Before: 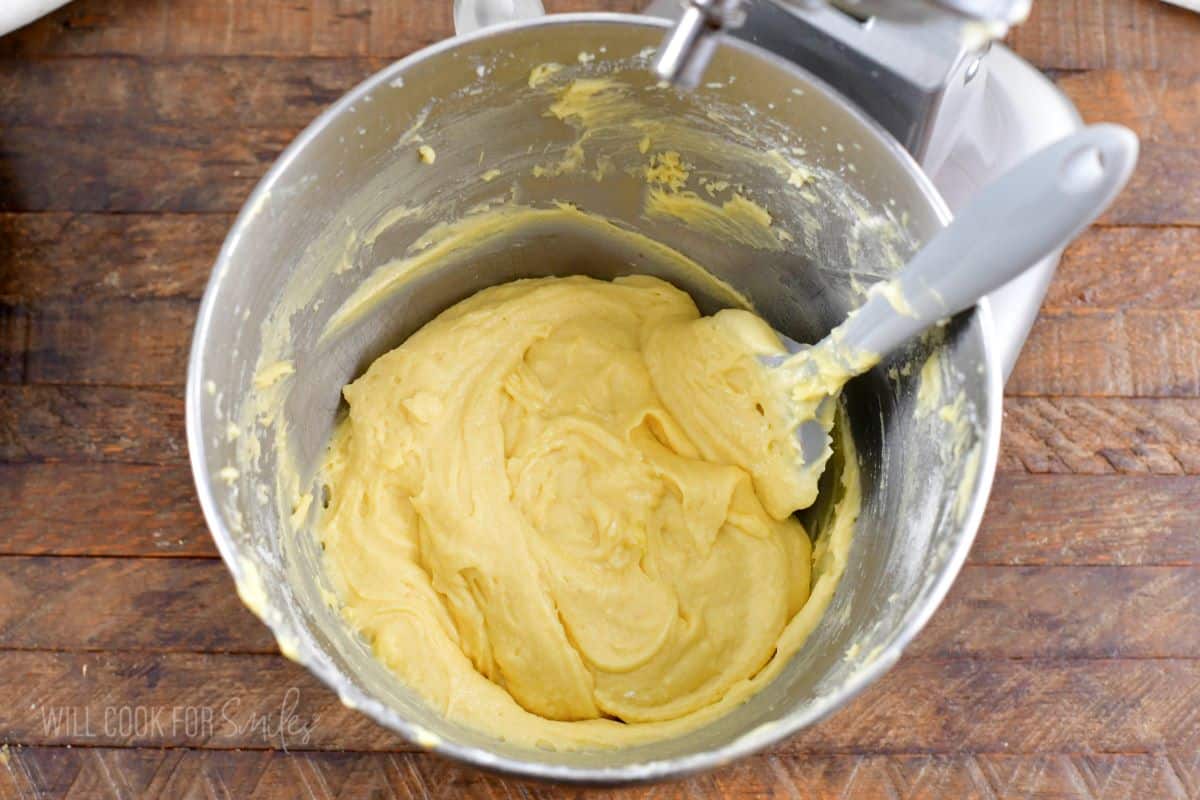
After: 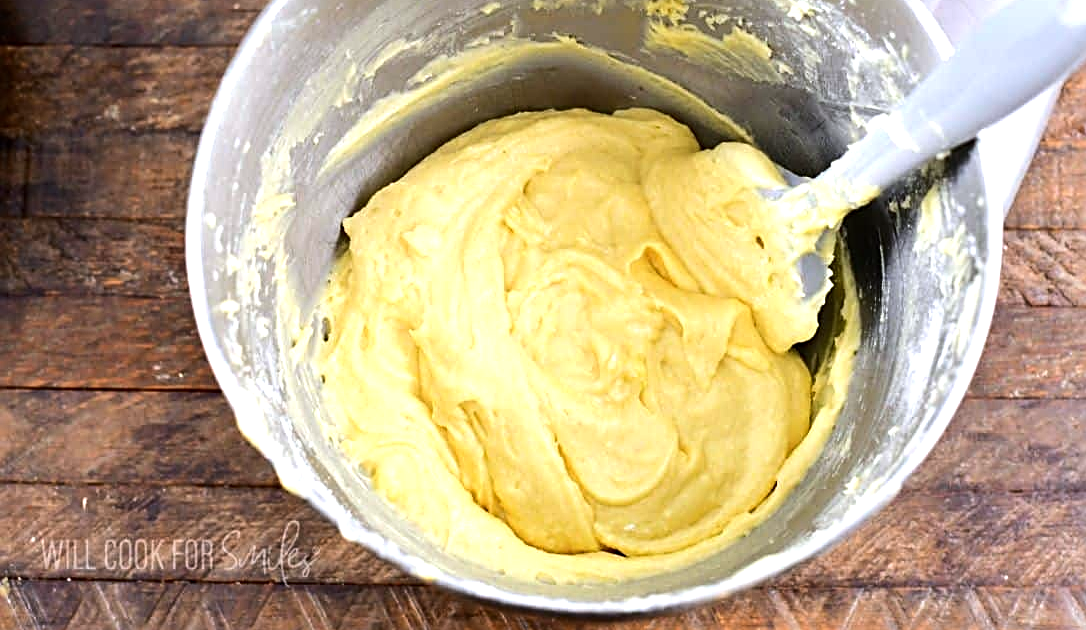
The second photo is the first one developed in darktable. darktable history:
tone equalizer: -8 EV -0.75 EV, -7 EV -0.7 EV, -6 EV -0.6 EV, -5 EV -0.4 EV, -3 EV 0.4 EV, -2 EV 0.6 EV, -1 EV 0.7 EV, +0 EV 0.75 EV, edges refinement/feathering 500, mask exposure compensation -1.57 EV, preserve details no
white balance: red 0.984, blue 1.059
sharpen: radius 2.767
crop: top 20.916%, right 9.437%, bottom 0.316%
